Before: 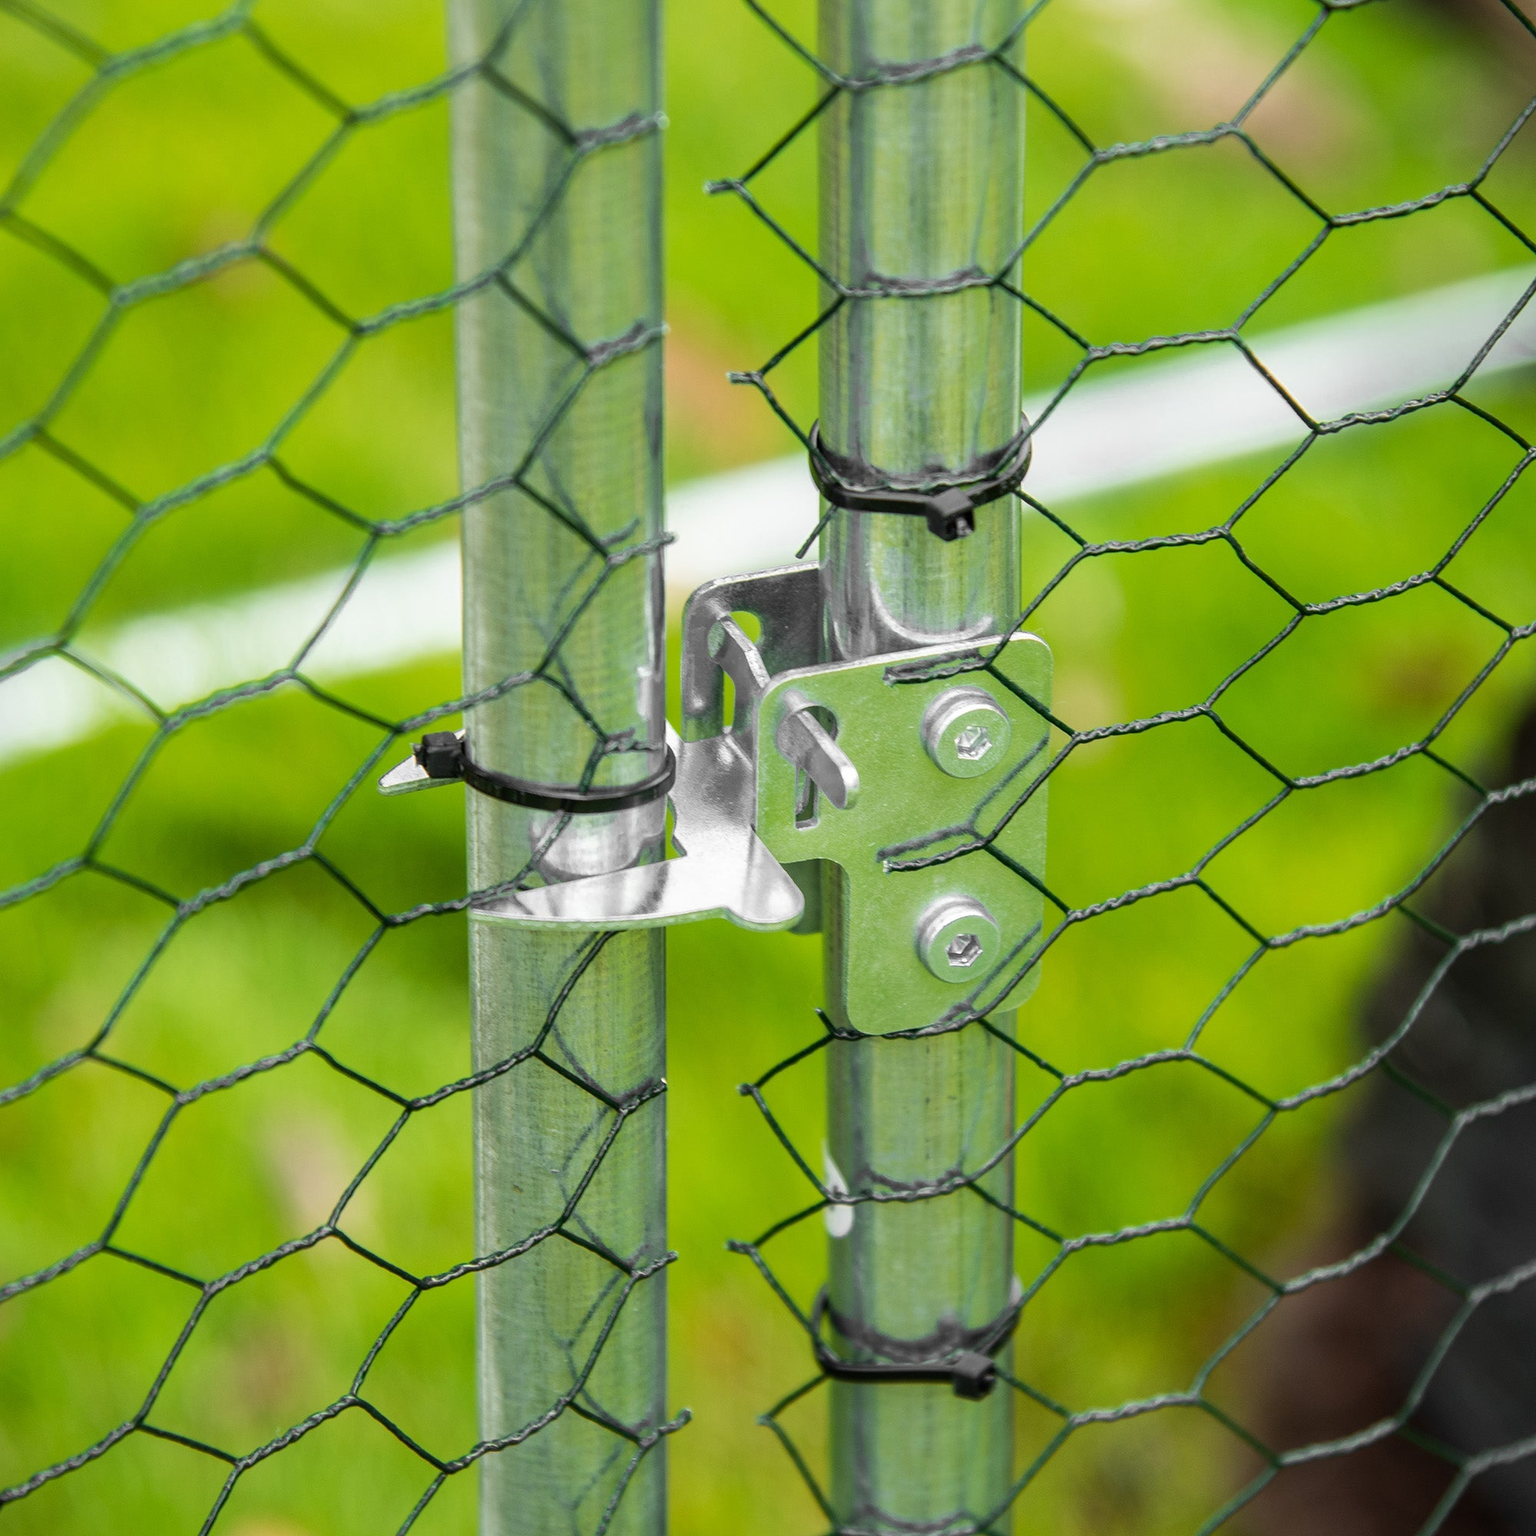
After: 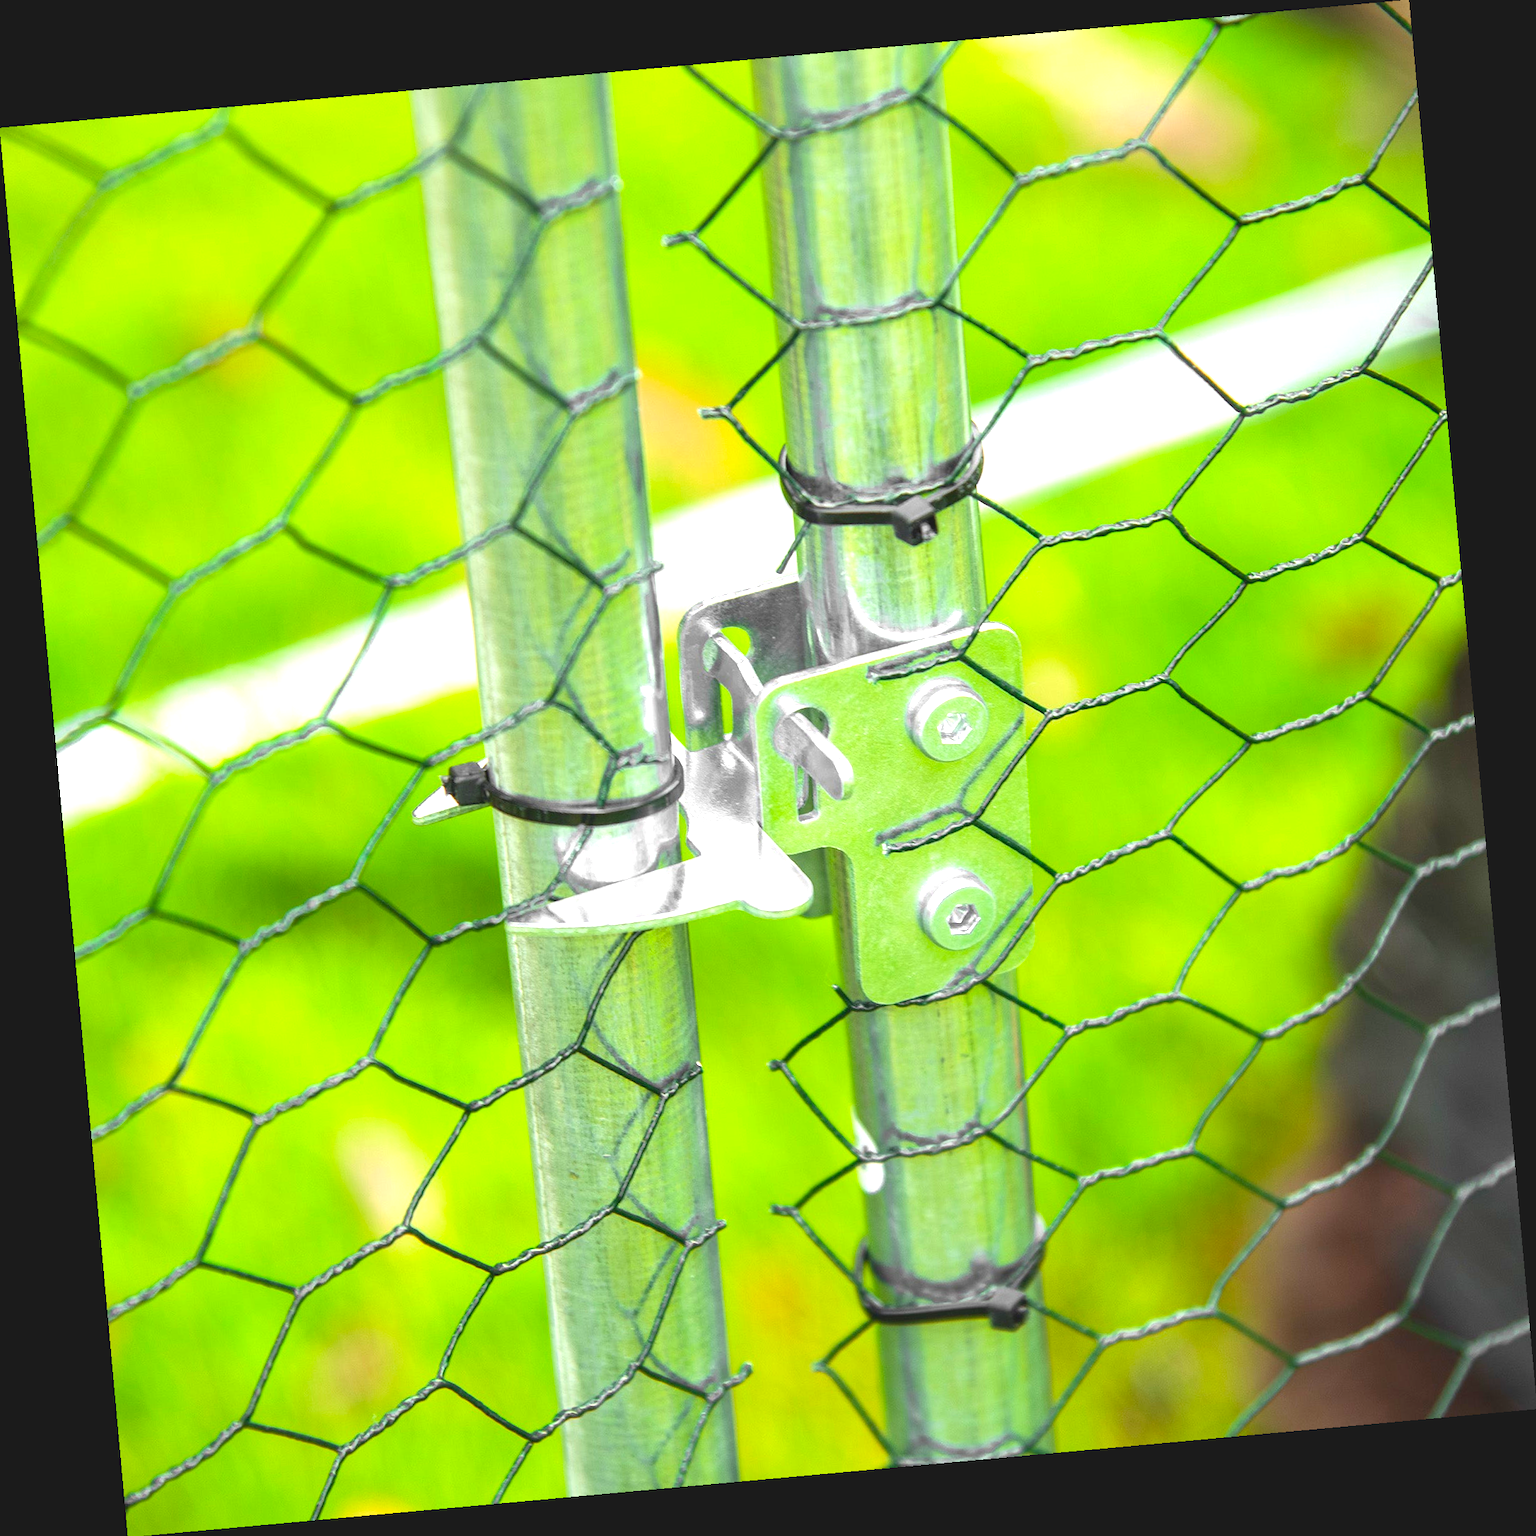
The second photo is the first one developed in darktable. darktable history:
rotate and perspective: rotation -5.2°, automatic cropping off
exposure: black level correction 0, exposure 1.379 EV, compensate exposure bias true, compensate highlight preservation false
contrast brightness saturation: contrast -0.19, saturation 0.19
